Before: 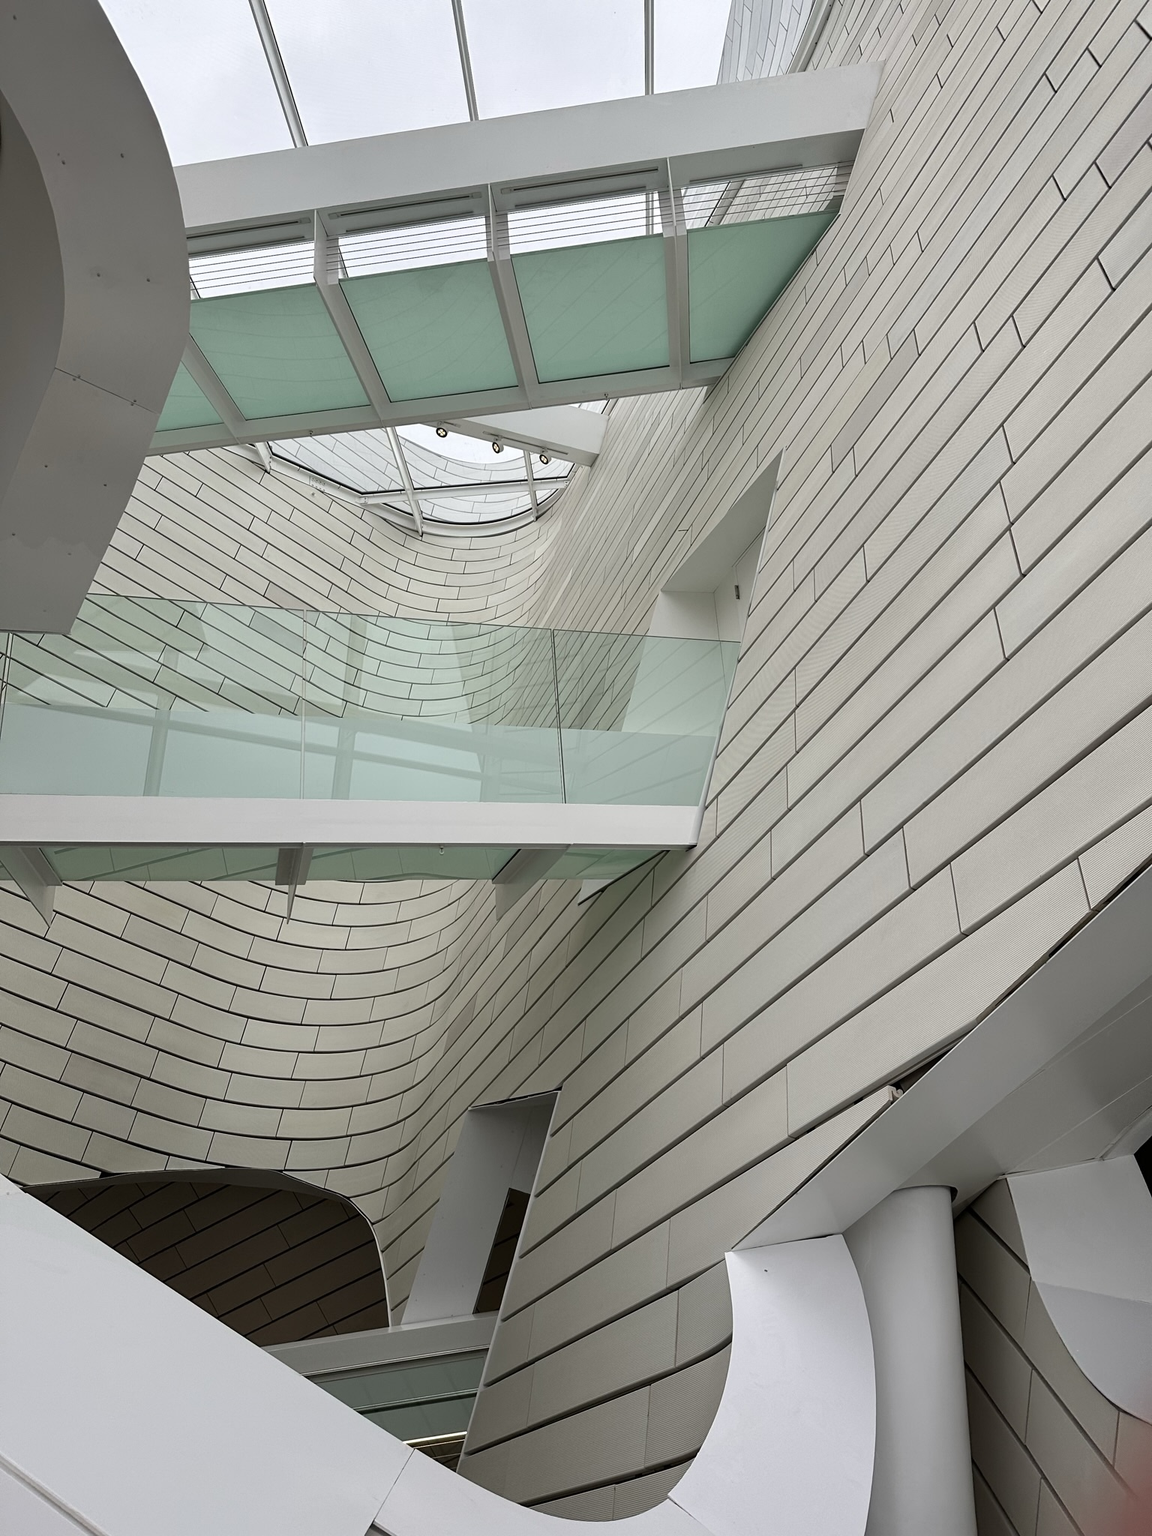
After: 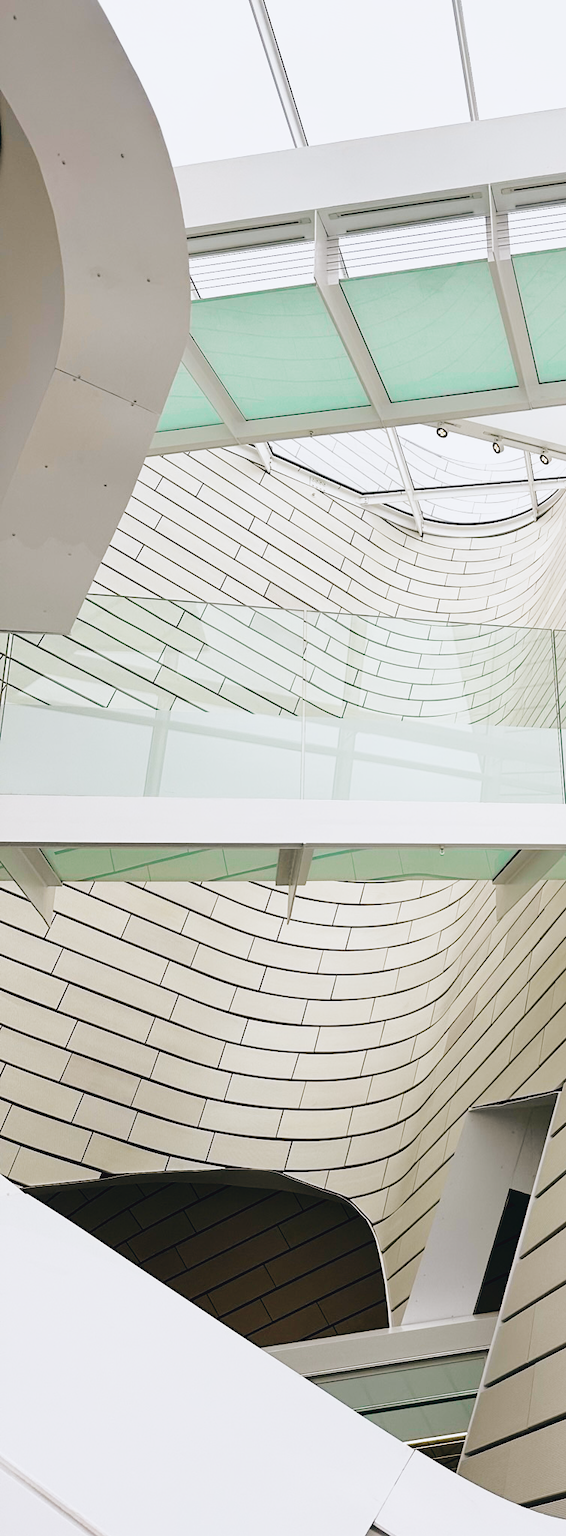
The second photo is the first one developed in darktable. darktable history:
base curve: curves: ch0 [(0, 0.003) (0.001, 0.002) (0.006, 0.004) (0.02, 0.022) (0.048, 0.086) (0.094, 0.234) (0.162, 0.431) (0.258, 0.629) (0.385, 0.8) (0.548, 0.918) (0.751, 0.988) (1, 1)], preserve colors none
tone curve: curves: ch0 [(0, 0.026) (0.175, 0.178) (0.463, 0.502) (0.796, 0.764) (1, 0.961)]; ch1 [(0, 0) (0.437, 0.398) (0.469, 0.472) (0.505, 0.504) (0.553, 0.552) (1, 1)]; ch2 [(0, 0) (0.505, 0.495) (0.579, 0.579) (1, 1)], color space Lab, independent channels, preserve colors none
color balance: lift [1, 0.998, 1.001, 1.002], gamma [1, 1.02, 1, 0.98], gain [1, 1.02, 1.003, 0.98]
crop and rotate: left 0%, top 0%, right 50.845%
